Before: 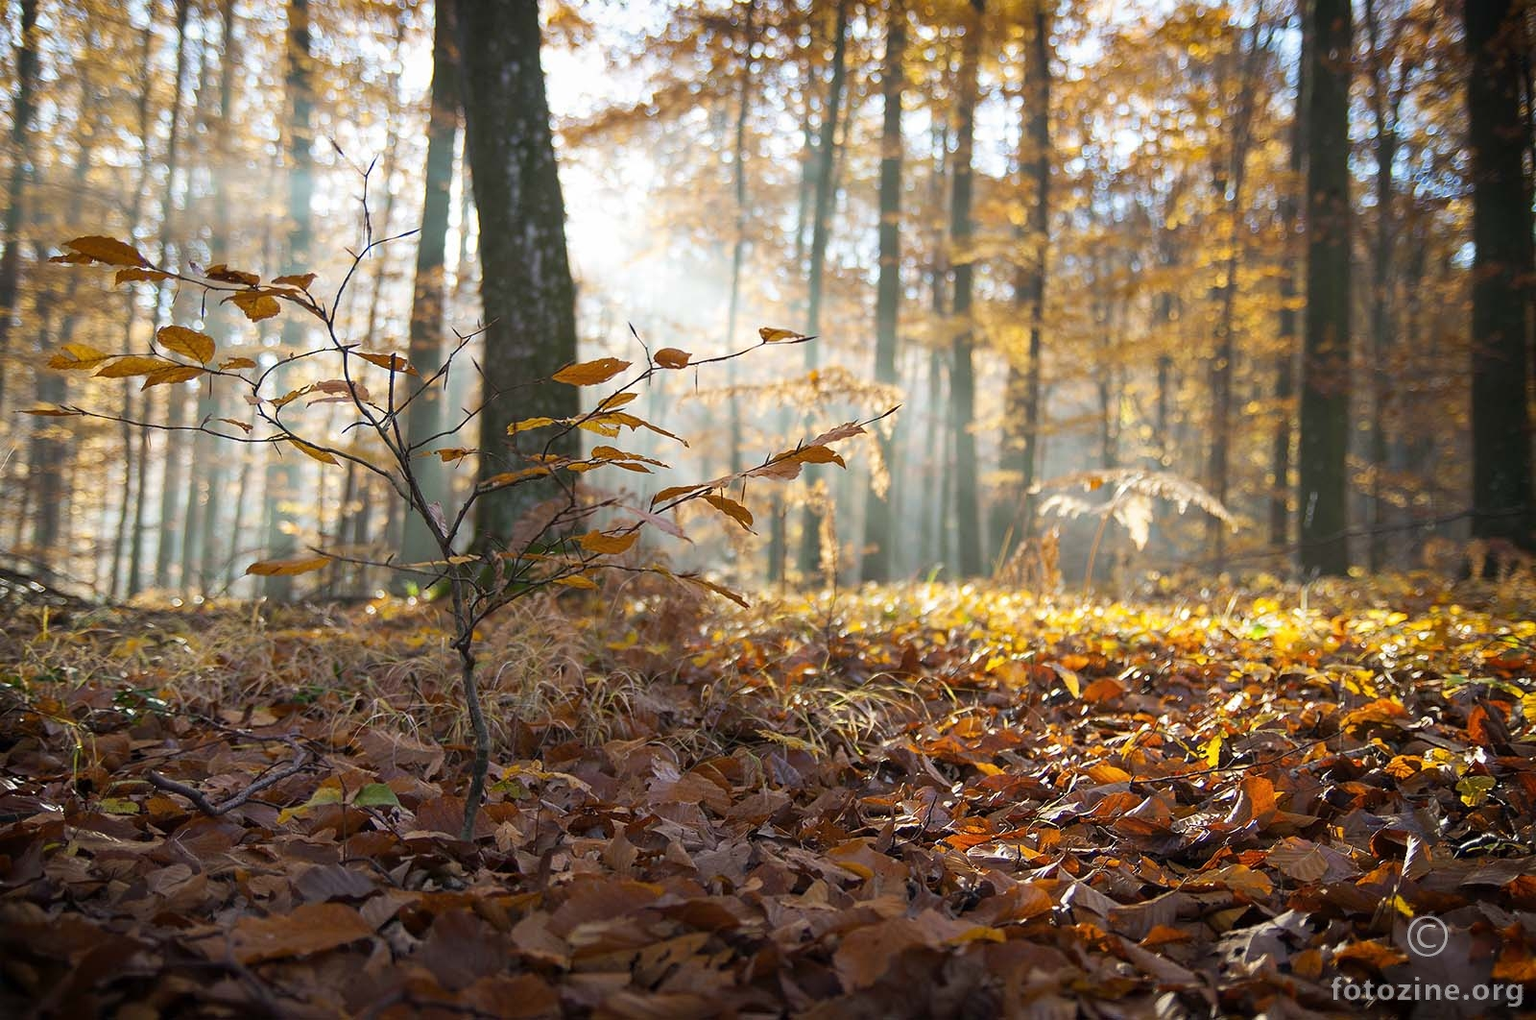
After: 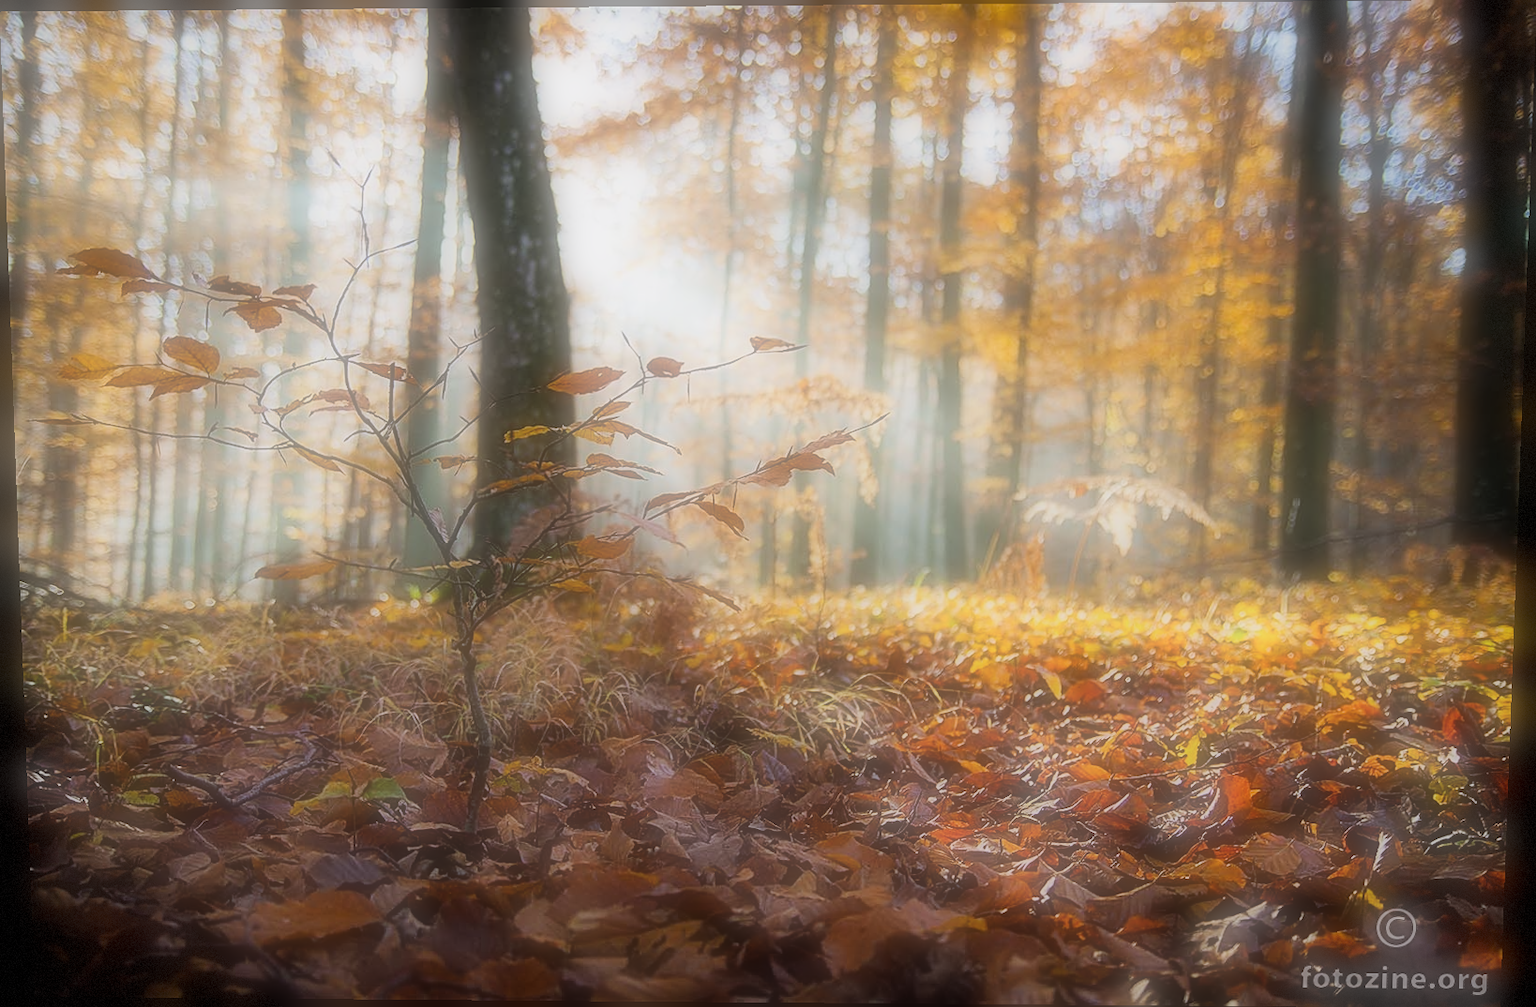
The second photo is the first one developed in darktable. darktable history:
soften: on, module defaults
filmic rgb: black relative exposure -7.65 EV, white relative exposure 4.56 EV, hardness 3.61
color balance: lift [1, 1, 0.999, 1.001], gamma [1, 1.003, 1.005, 0.995], gain [1, 0.992, 0.988, 1.012], contrast 5%, output saturation 110%
vignetting: fall-off start 97.28%, fall-off radius 79%, brightness -0.462, saturation -0.3, width/height ratio 1.114, dithering 8-bit output, unbound false
rotate and perspective: lens shift (vertical) 0.048, lens shift (horizontal) -0.024, automatic cropping off
exposure: exposure 0.367 EV, compensate highlight preservation false
sharpen: on, module defaults
white balance: emerald 1
